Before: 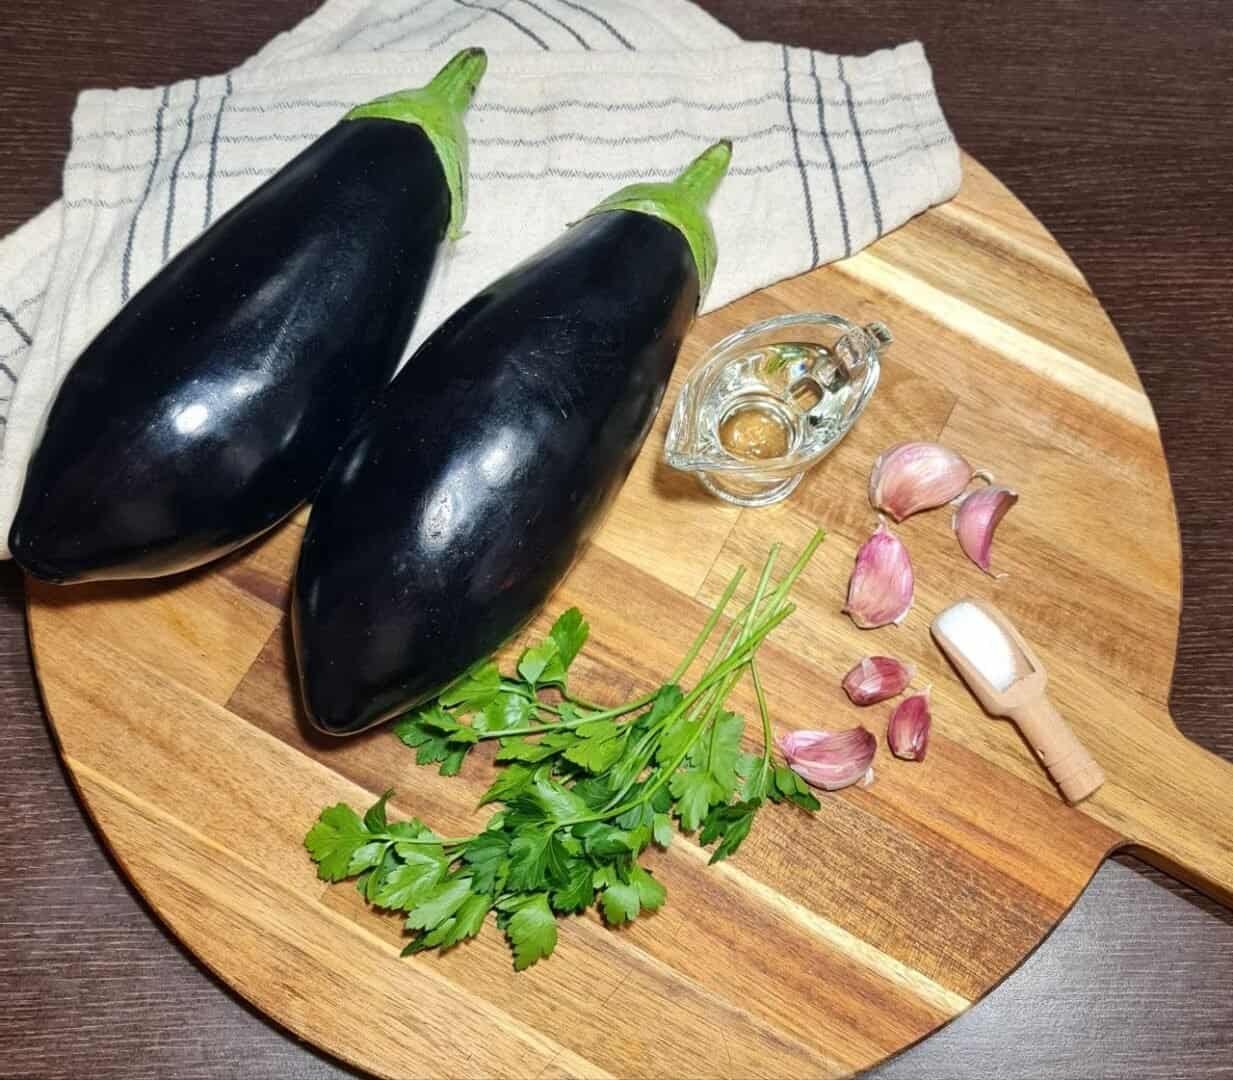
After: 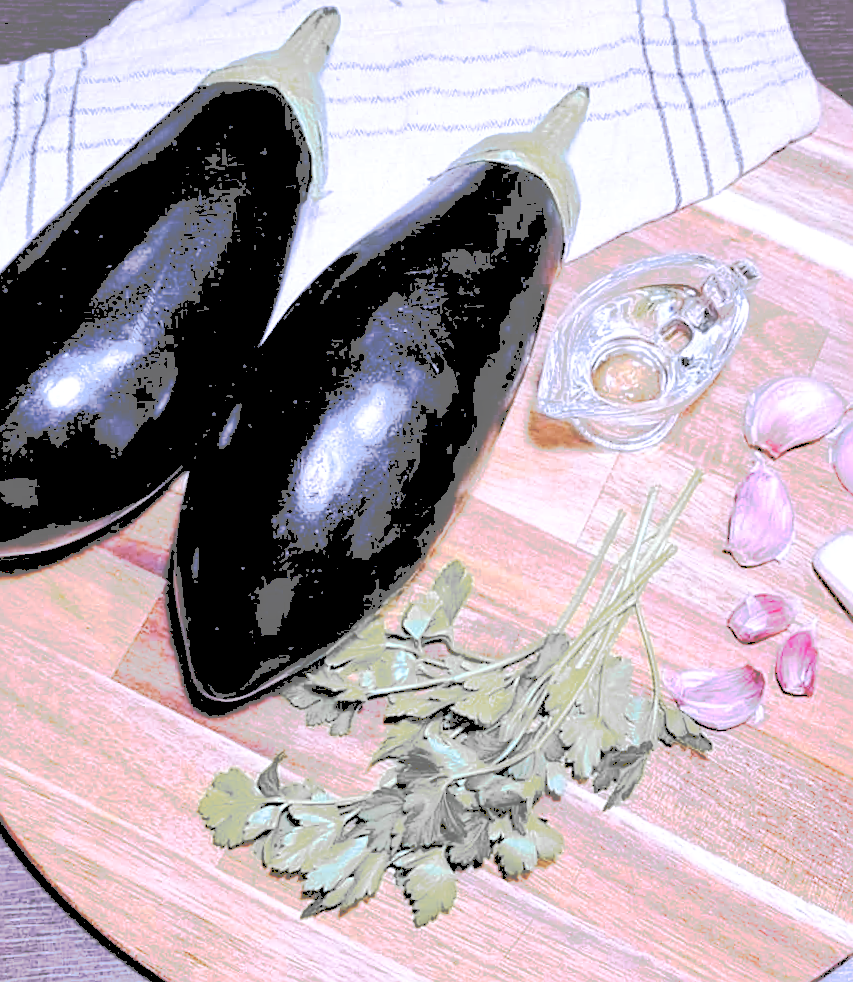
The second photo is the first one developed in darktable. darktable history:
base curve: curves: ch0 [(0, 0) (0.028, 0.03) (0.121, 0.232) (0.46, 0.748) (0.859, 0.968) (1, 1)], preserve colors none
tone curve: curves: ch0 [(0, 0) (0.003, 0.449) (0.011, 0.449) (0.025, 0.449) (0.044, 0.45) (0.069, 0.453) (0.1, 0.453) (0.136, 0.455) (0.177, 0.458) (0.224, 0.462) (0.277, 0.47) (0.335, 0.491) (0.399, 0.522) (0.468, 0.561) (0.543, 0.619) (0.623, 0.69) (0.709, 0.756) (0.801, 0.802) (0.898, 0.825) (1, 1)], preserve colors none
crop and rotate: left 9.061%, right 20.142%
rotate and perspective: rotation -3°, crop left 0.031, crop right 0.968, crop top 0.07, crop bottom 0.93
sharpen: on, module defaults
color zones: curves: ch1 [(0, 0.679) (0.143, 0.647) (0.286, 0.261) (0.378, -0.011) (0.571, 0.396) (0.714, 0.399) (0.857, 0.406) (1, 0.679)]
white balance: red 0.98, blue 1.61
rgb levels: levels [[0.013, 0.434, 0.89], [0, 0.5, 1], [0, 0.5, 1]]
